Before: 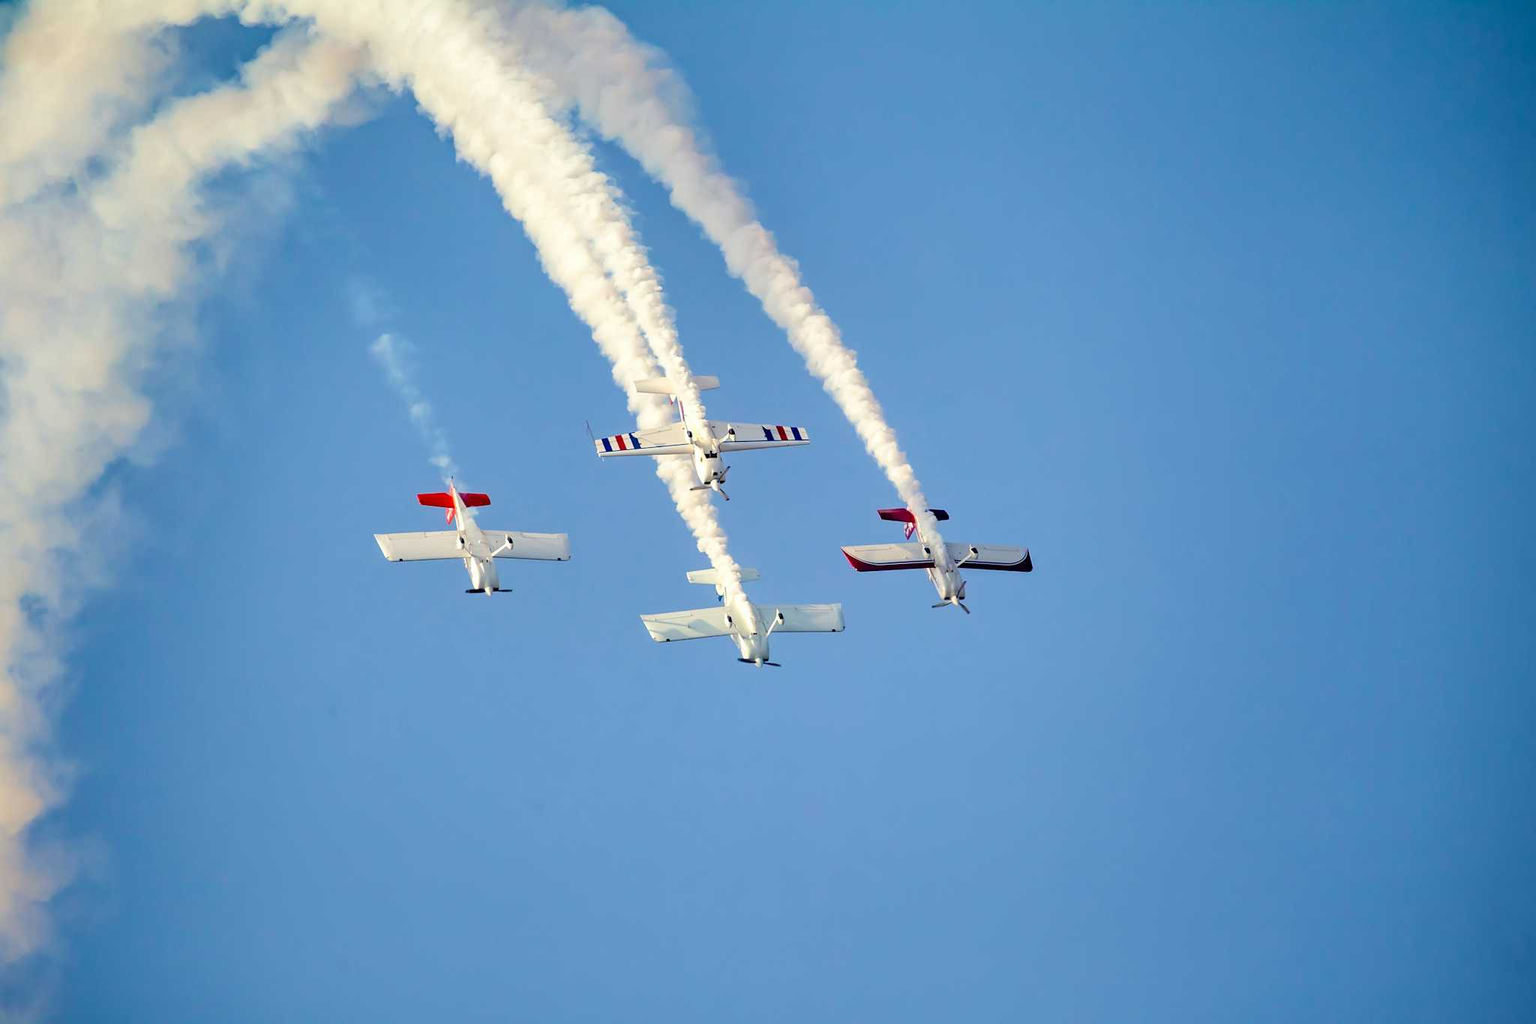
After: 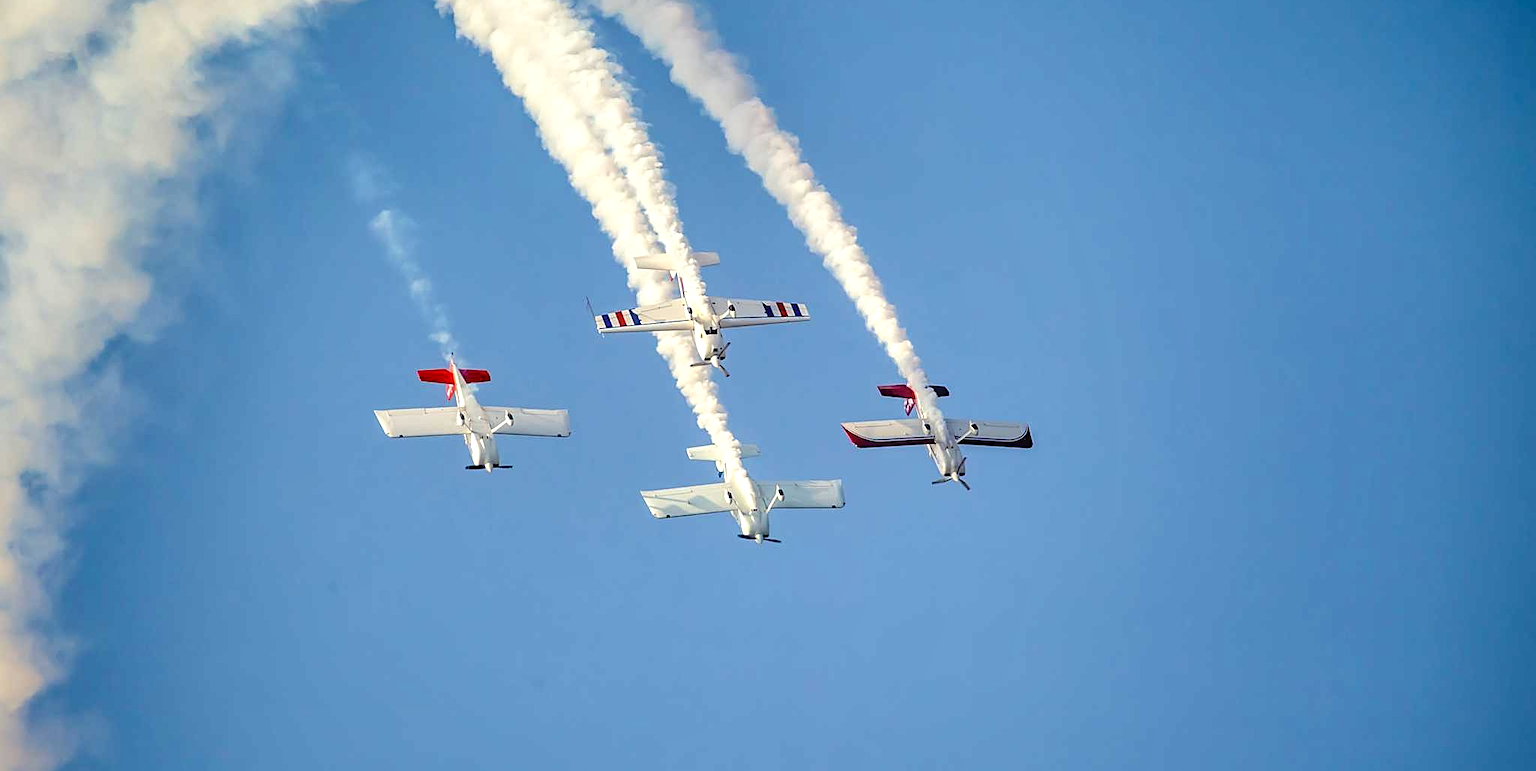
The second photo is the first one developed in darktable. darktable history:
sharpen: on, module defaults
crop and rotate: top 12.148%, bottom 12.507%
local contrast: on, module defaults
